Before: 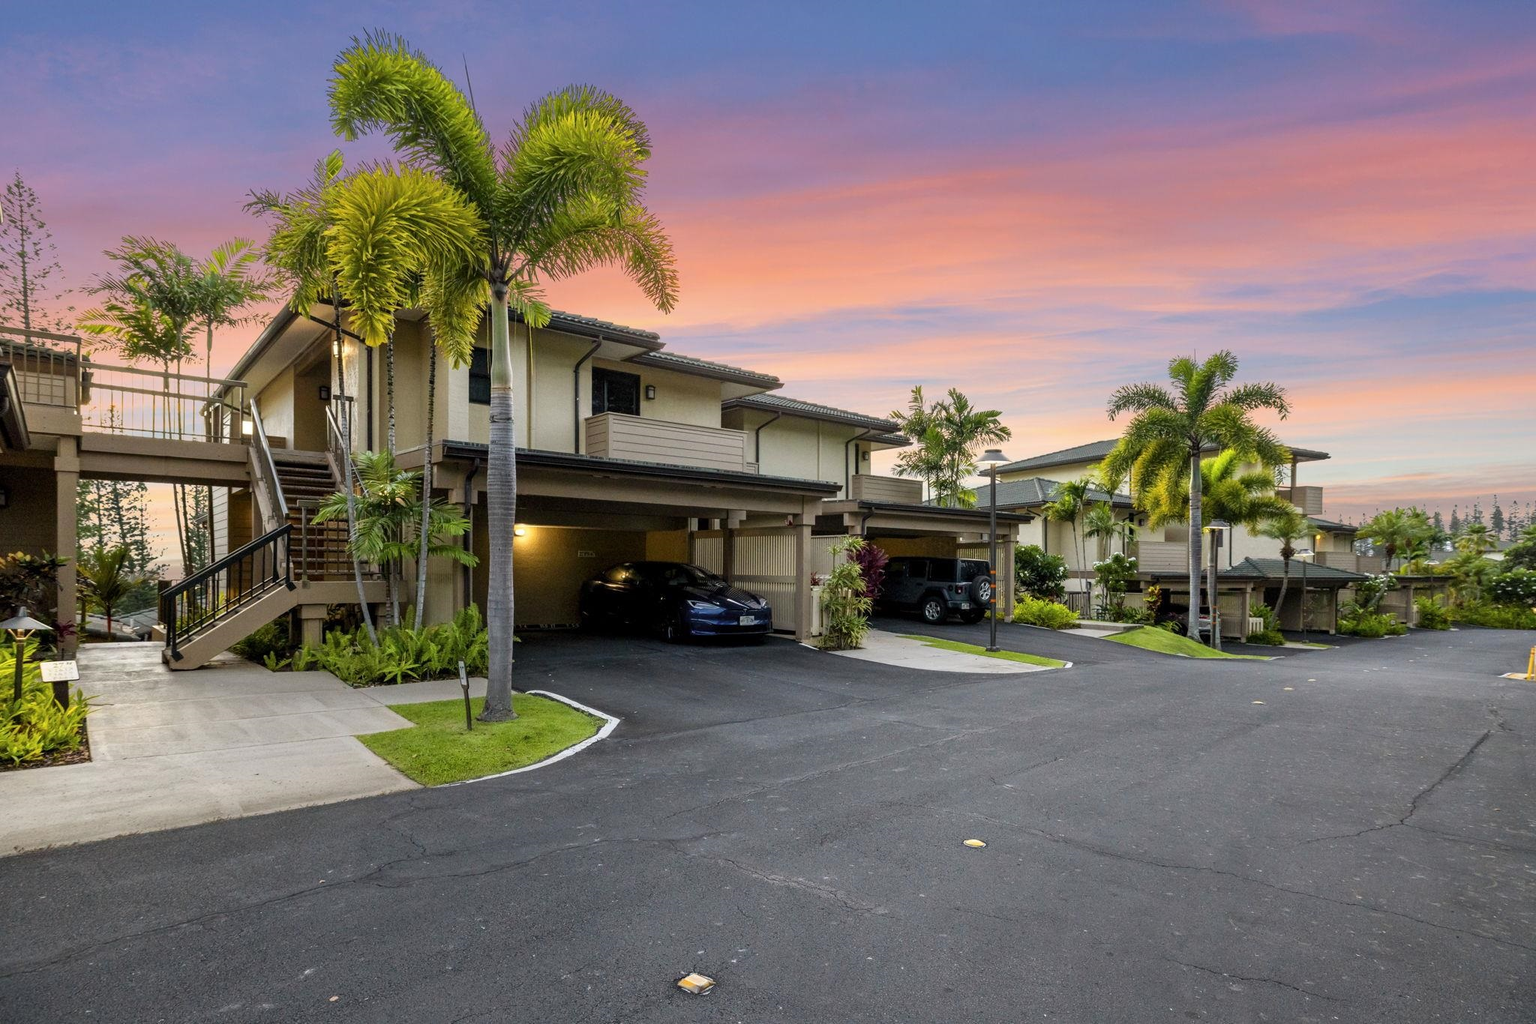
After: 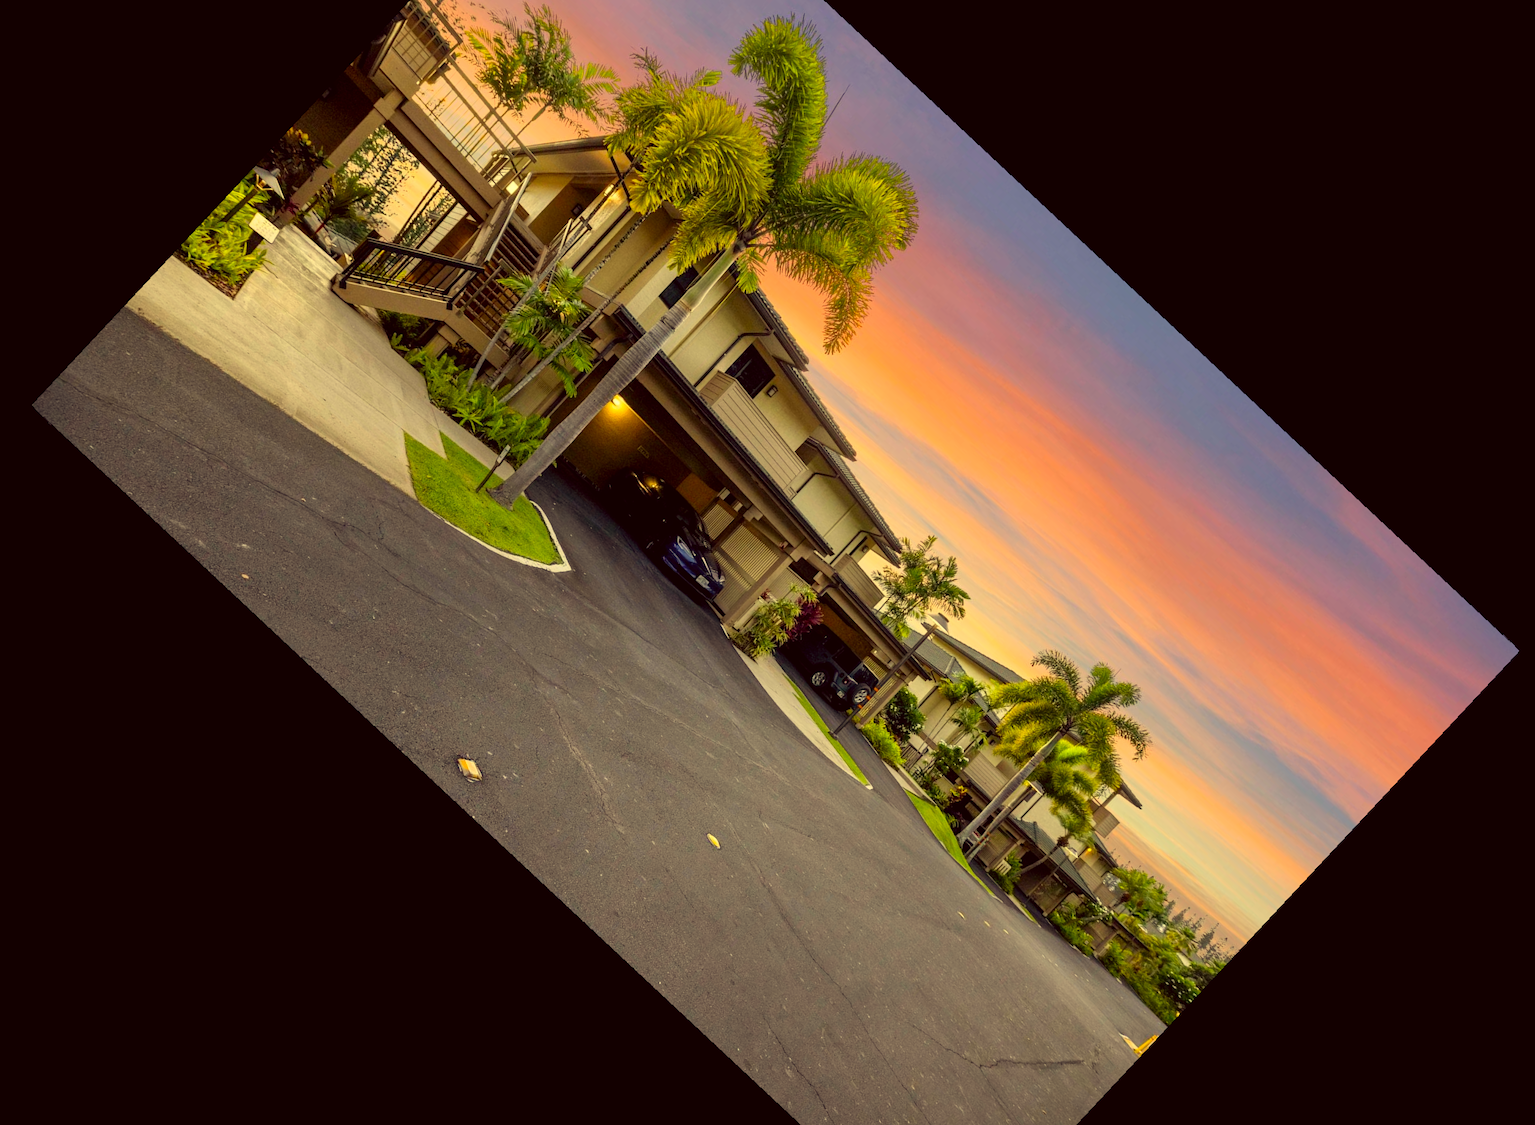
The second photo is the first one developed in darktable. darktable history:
color correction: highlights a* -0.482, highlights b* 40, shadows a* 9.8, shadows b* -0.161
crop and rotate: angle -46.26°, top 16.234%, right 0.912%, bottom 11.704%
rotate and perspective: rotation -3.18°, automatic cropping off
